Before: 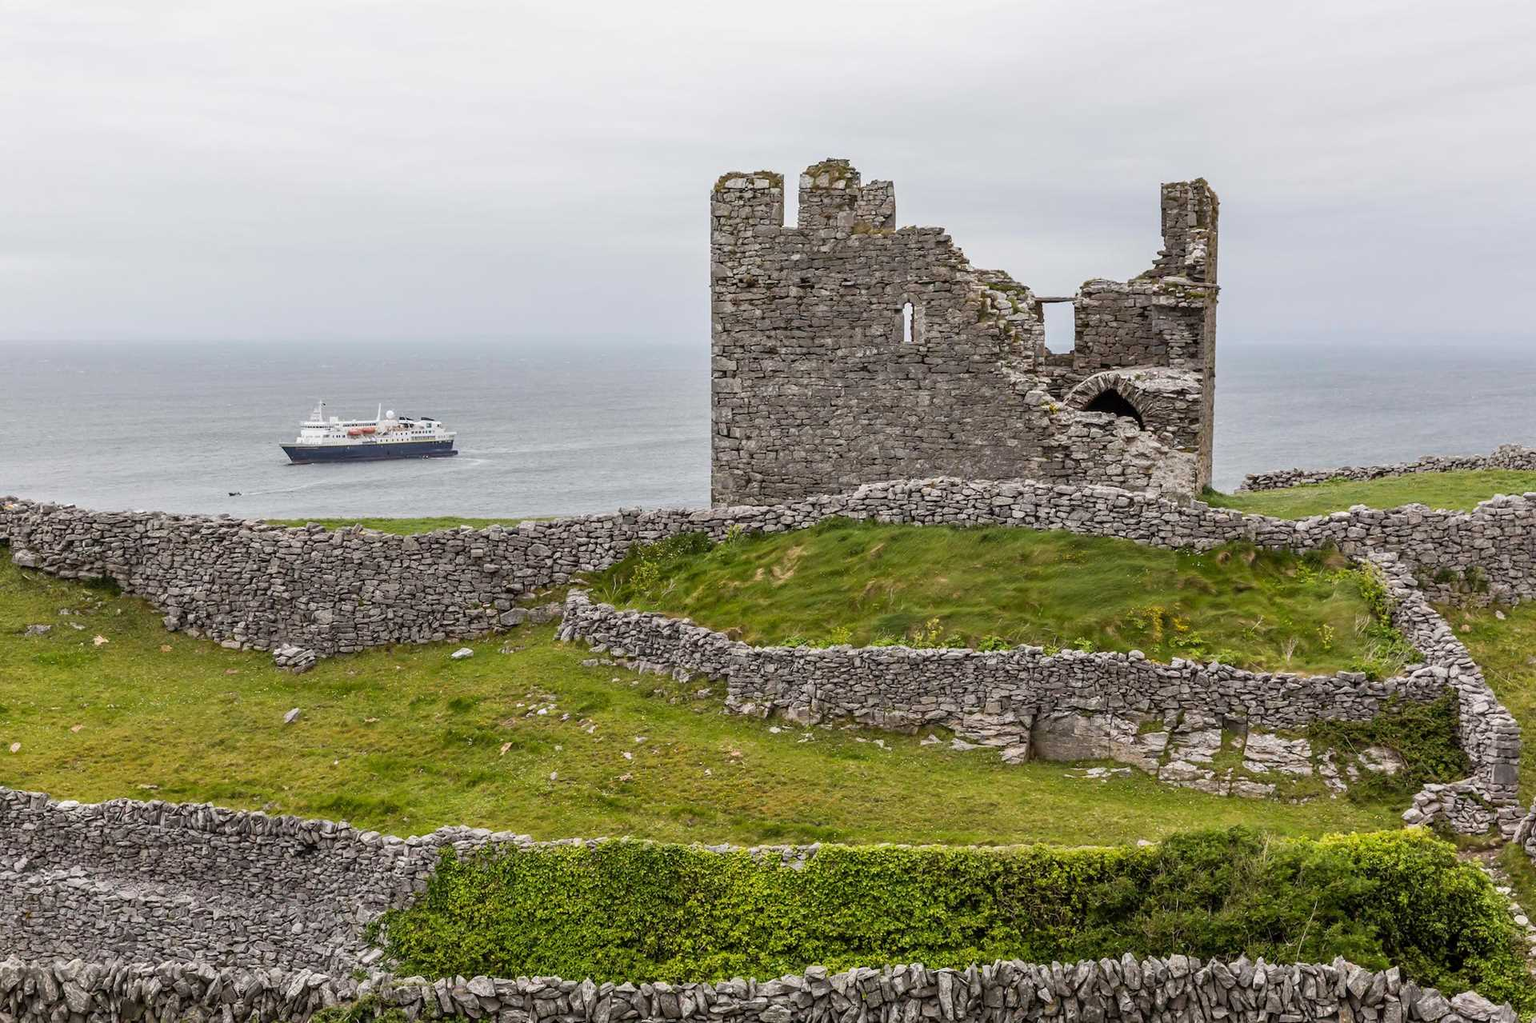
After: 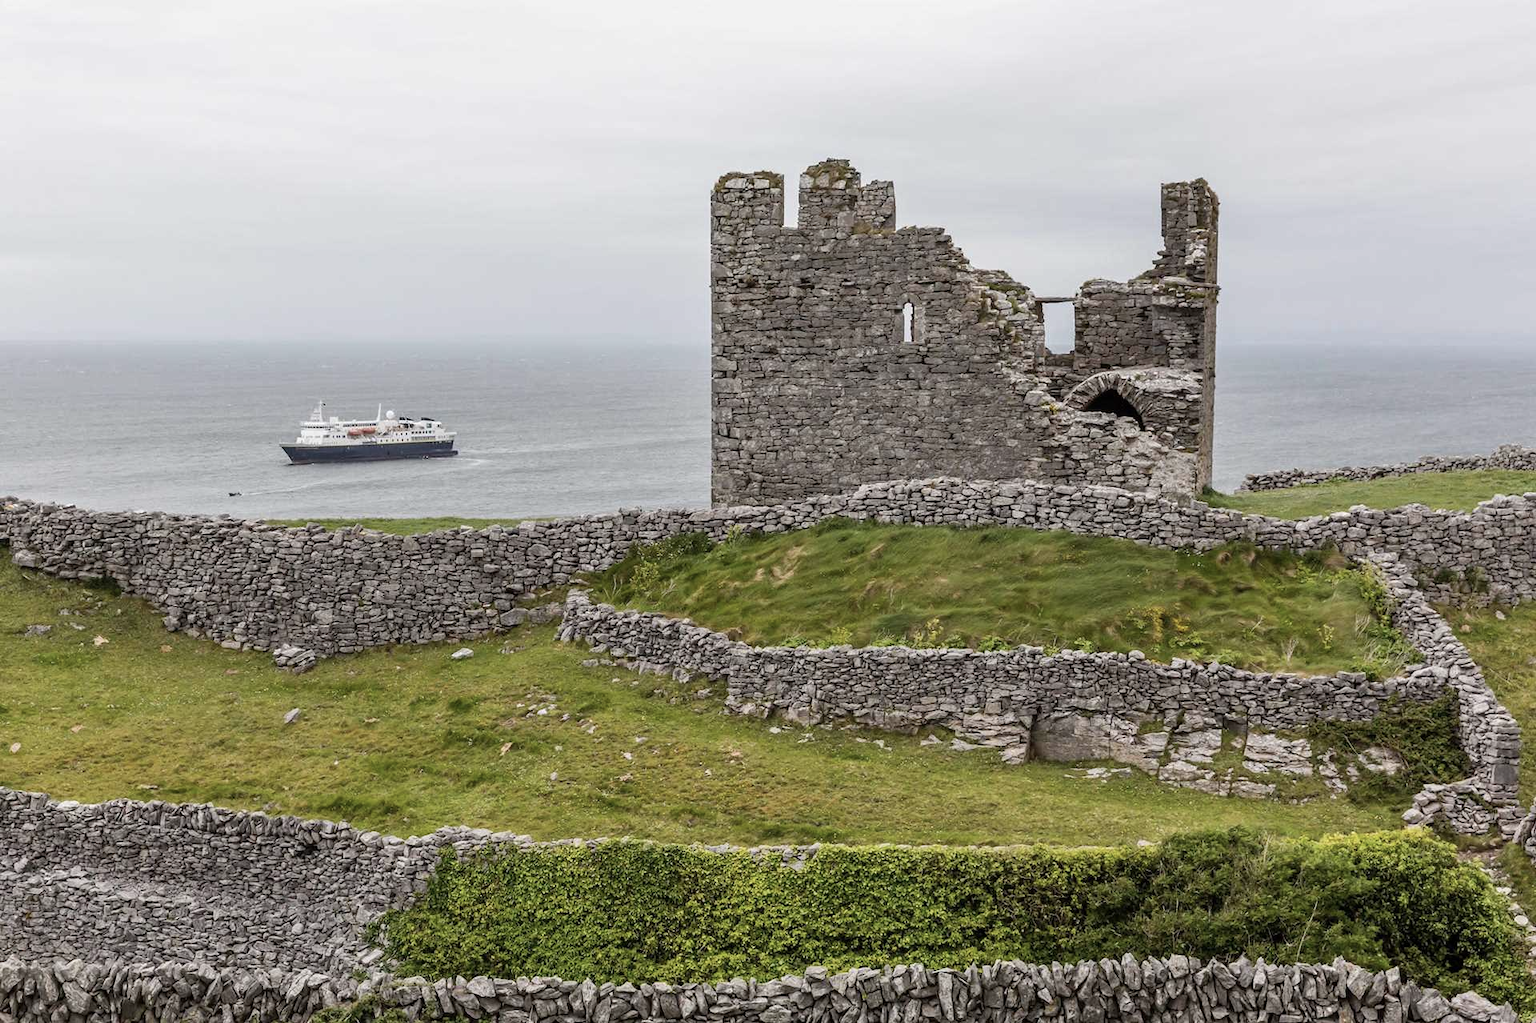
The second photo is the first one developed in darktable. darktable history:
contrast brightness saturation: contrast 0.06, brightness -0.01, saturation -0.23
tone equalizer: -8 EV -1.84 EV, -7 EV -1.16 EV, -6 EV -1.62 EV, smoothing diameter 25%, edges refinement/feathering 10, preserve details guided filter
